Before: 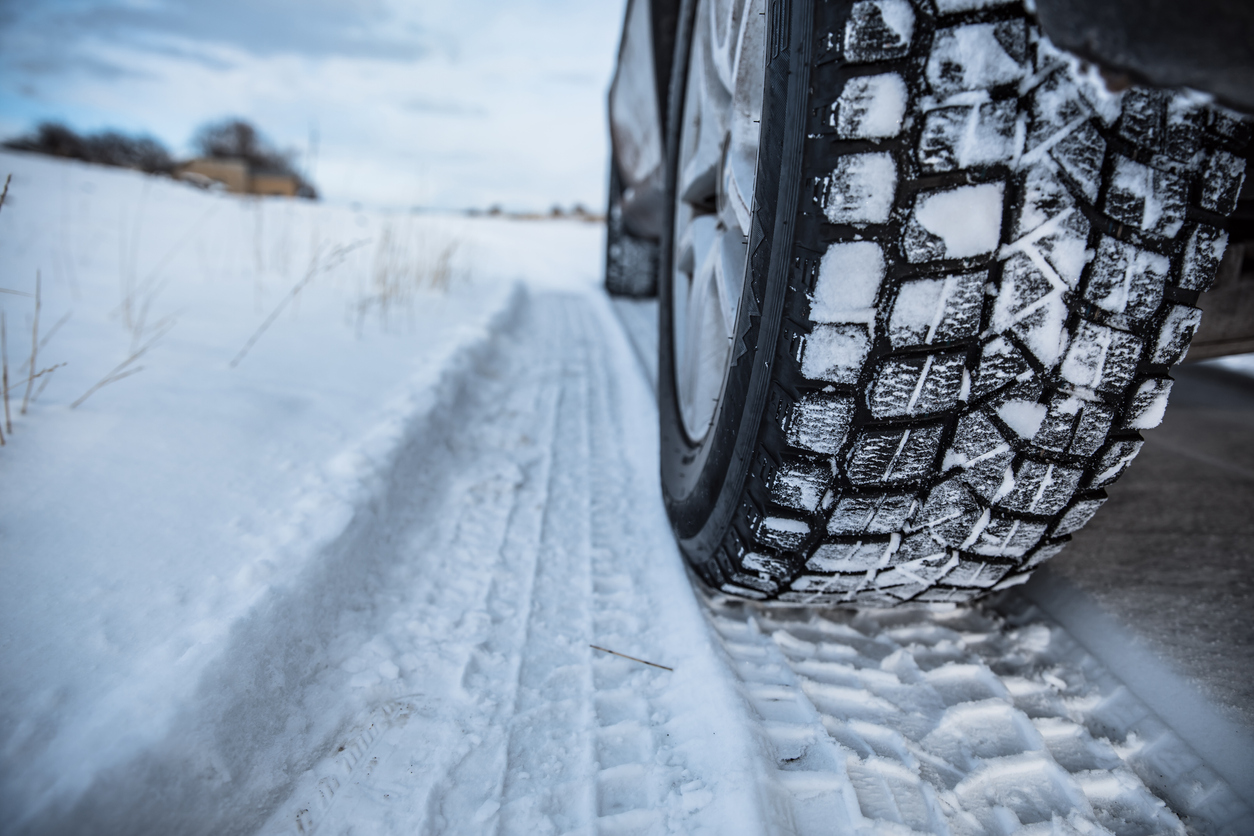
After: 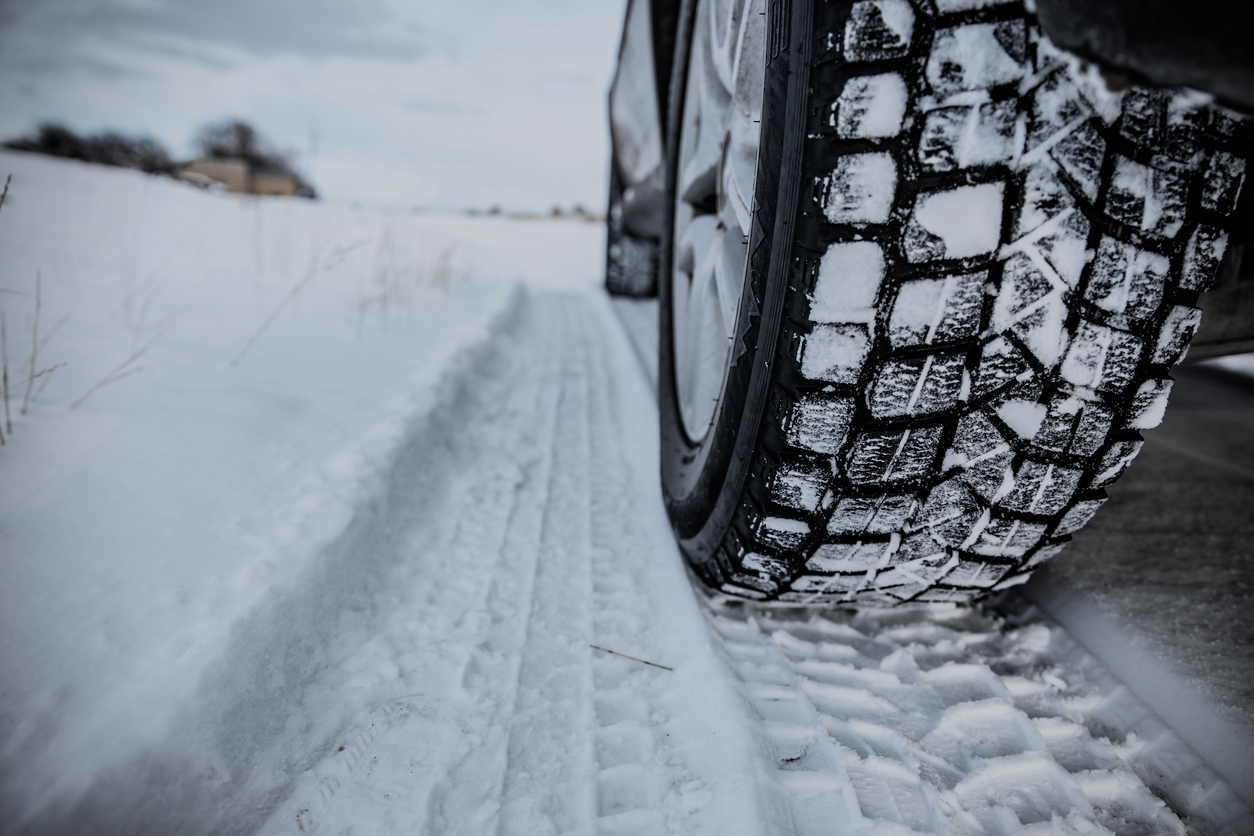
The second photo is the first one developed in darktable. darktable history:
filmic rgb: black relative exposure -7.48 EV, white relative exposure 4.83 EV, hardness 3.4, color science v6 (2022)
contrast brightness saturation: contrast 0.1, saturation -0.36
vignetting: fall-off radius 45%, brightness -0.33
